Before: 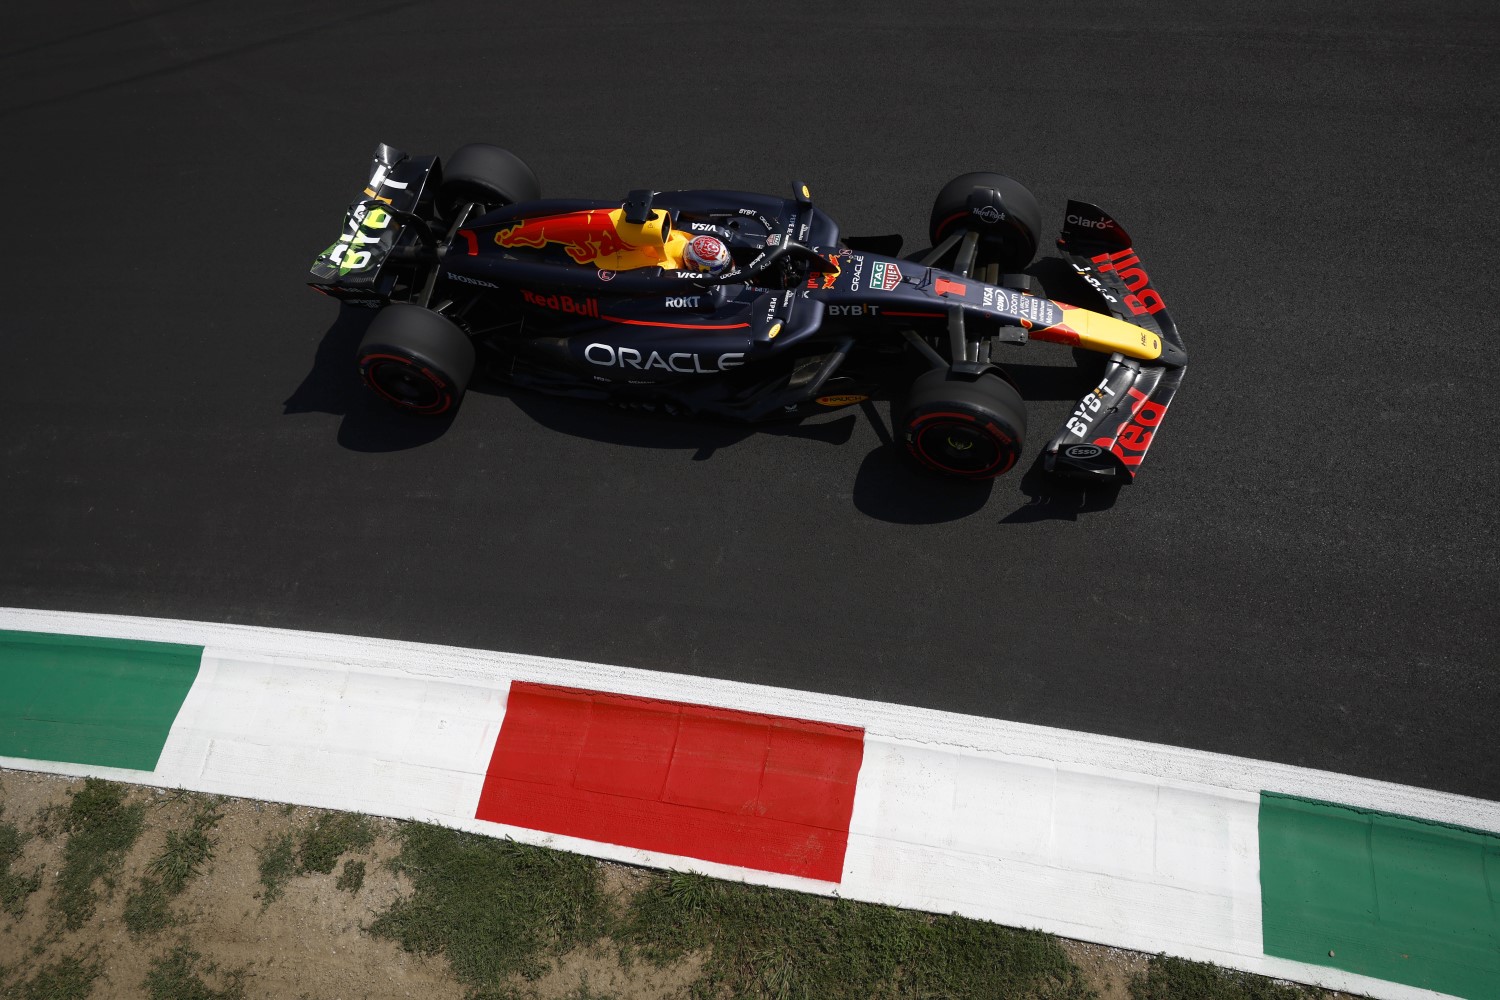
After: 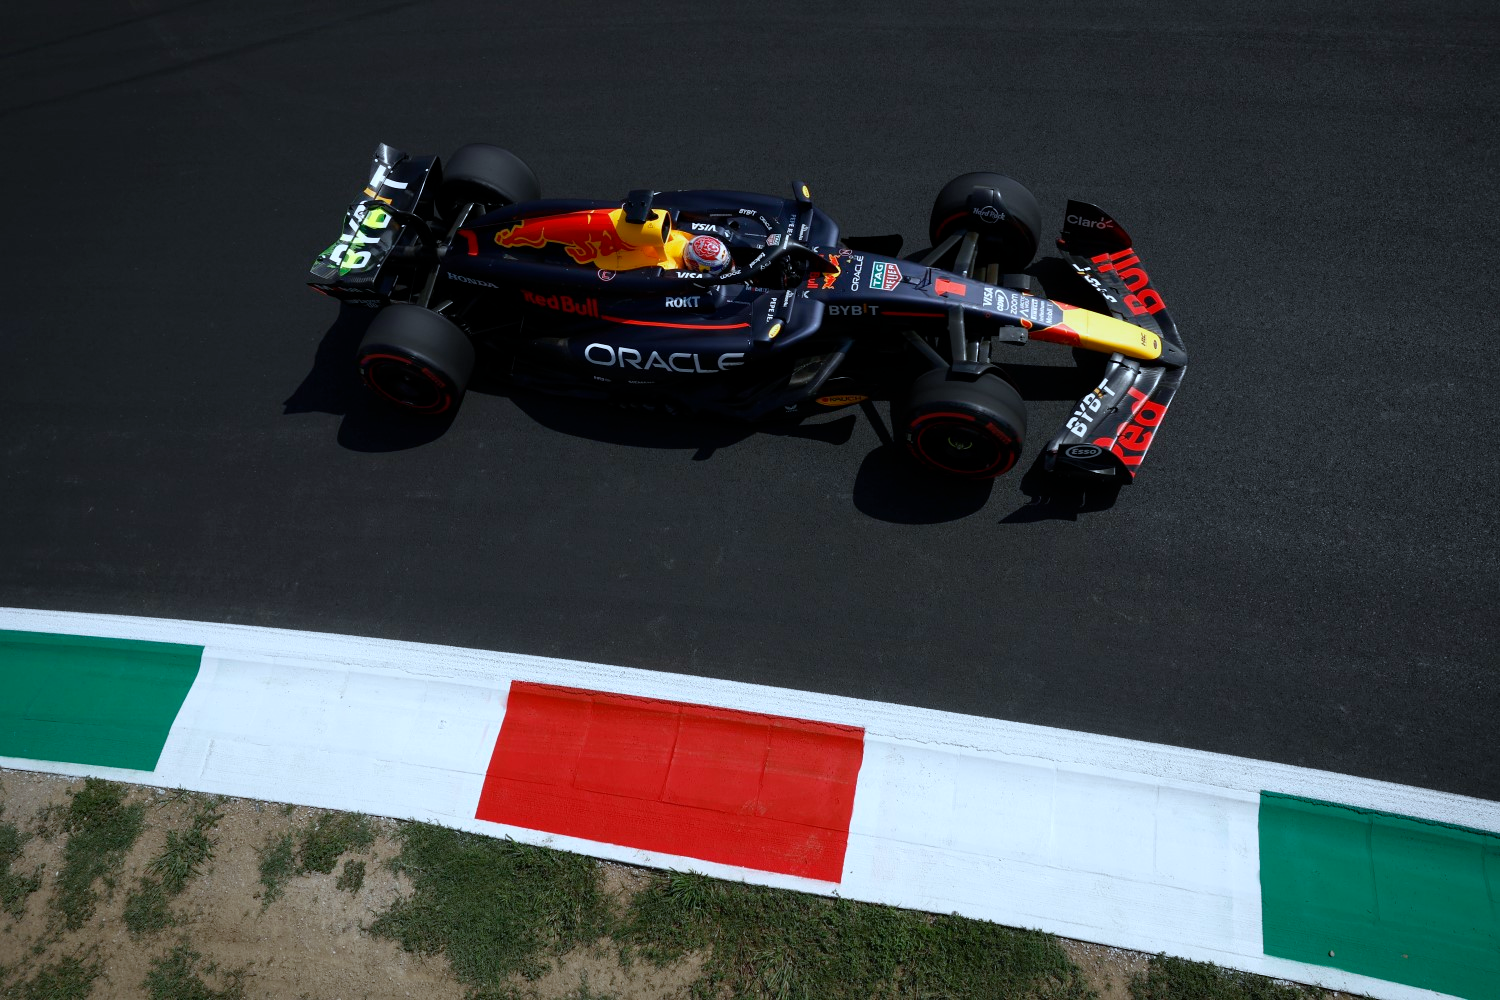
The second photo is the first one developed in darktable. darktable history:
tone equalizer: on, module defaults
white balance: red 0.924, blue 1.095
